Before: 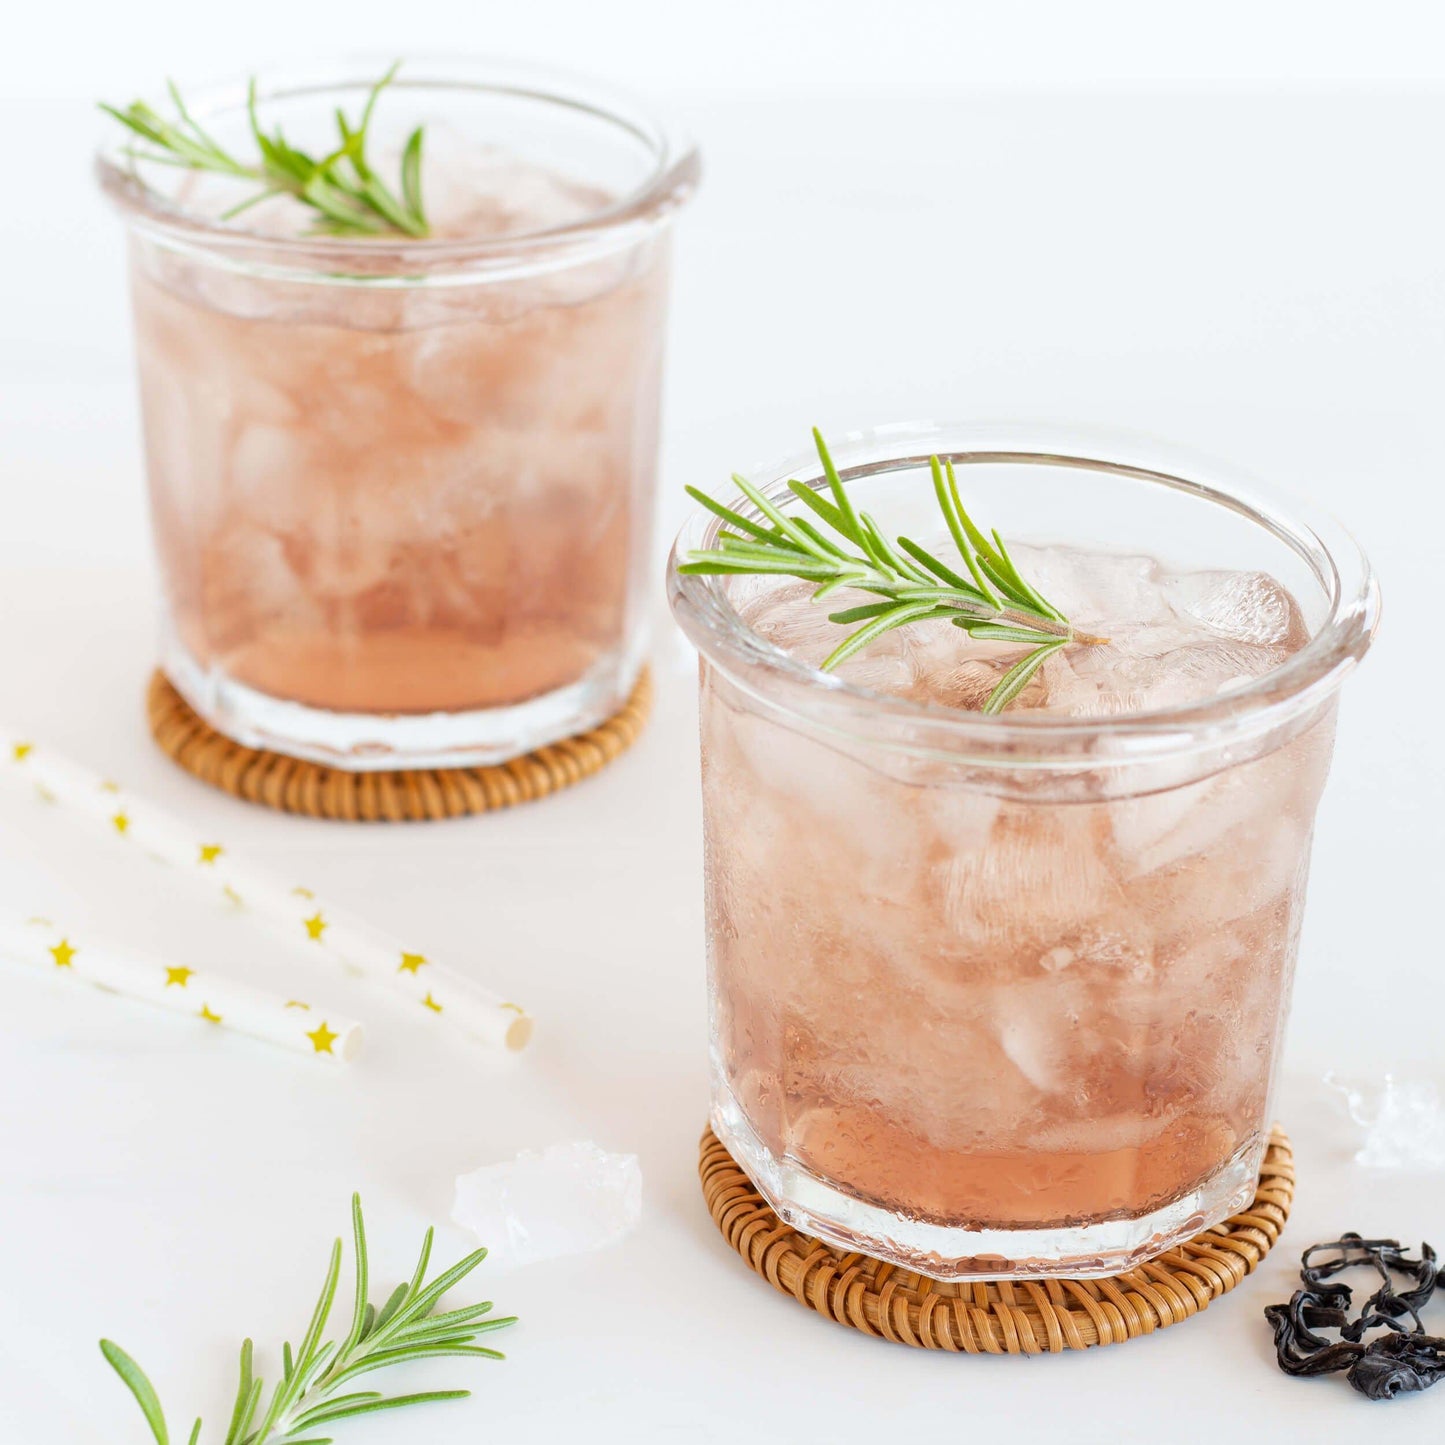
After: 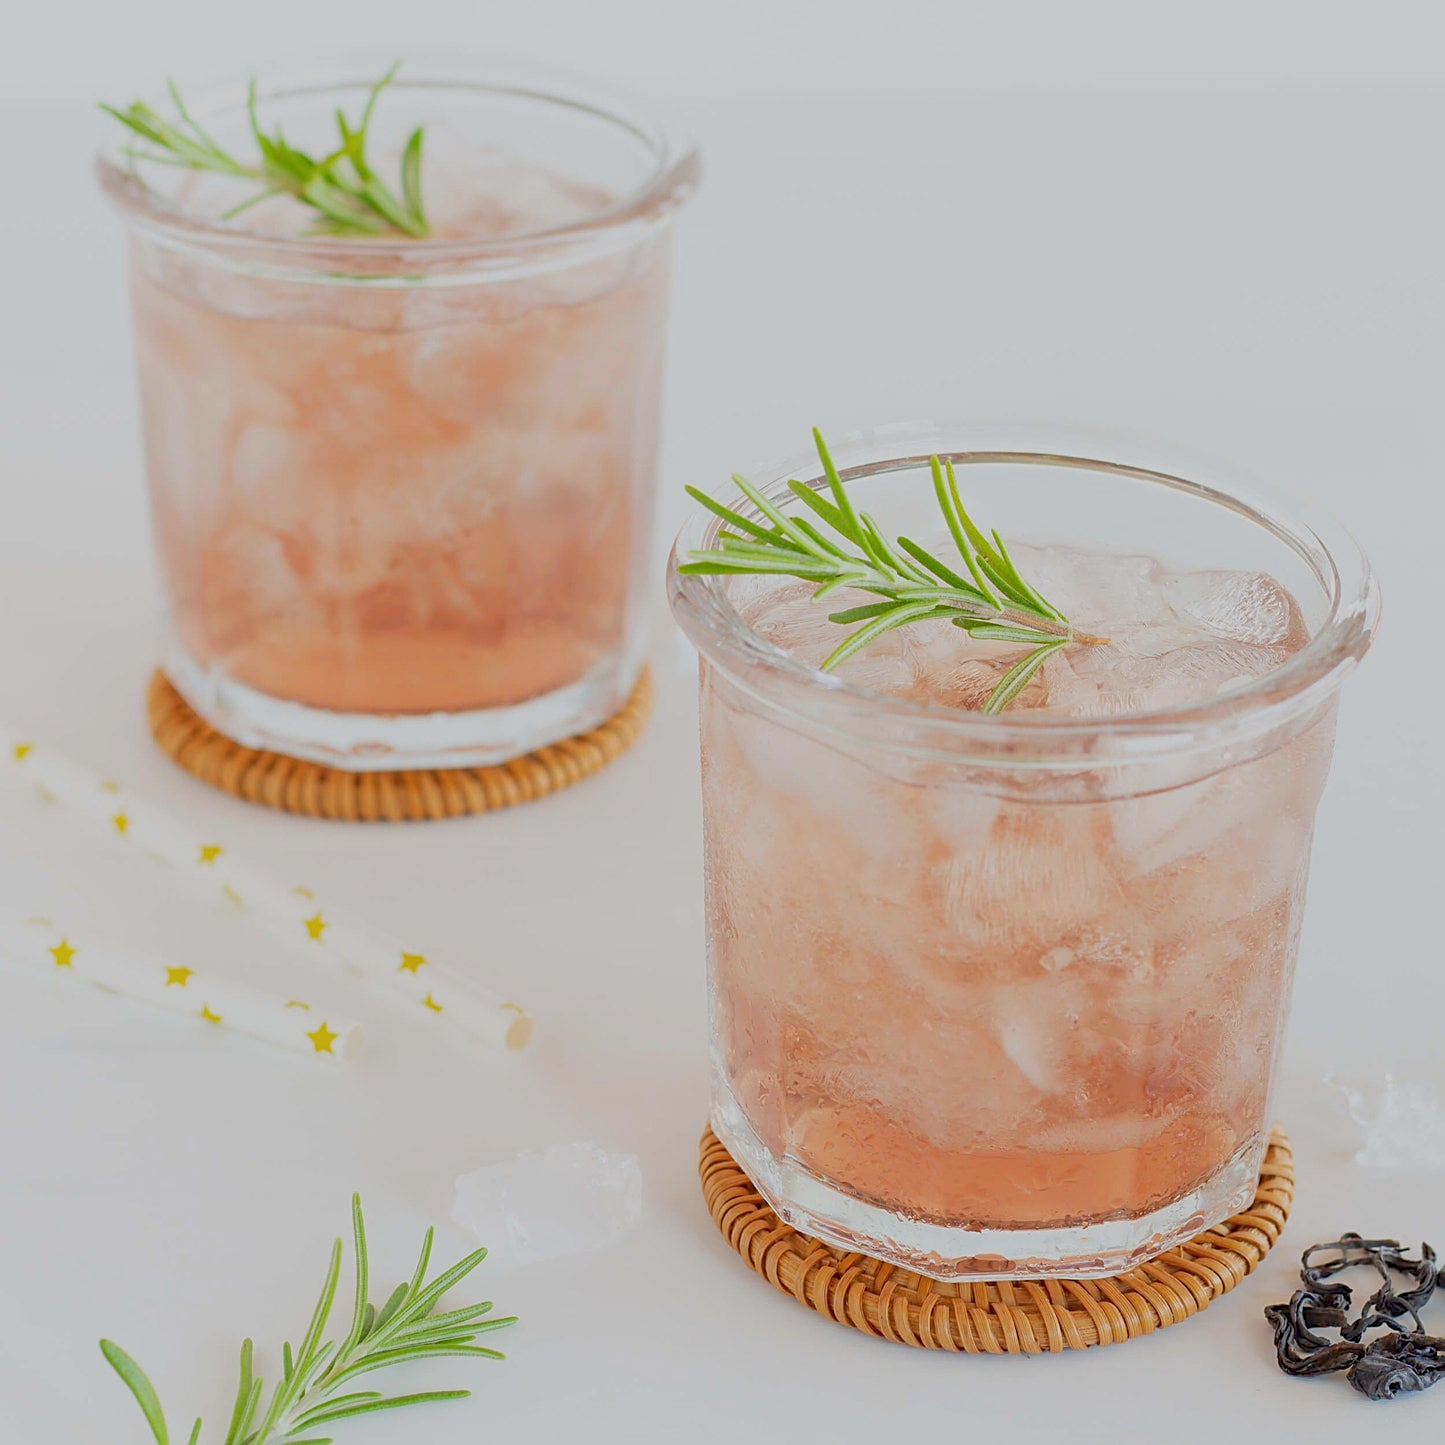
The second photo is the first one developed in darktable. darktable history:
color balance rgb: contrast -30%
sharpen: on, module defaults
